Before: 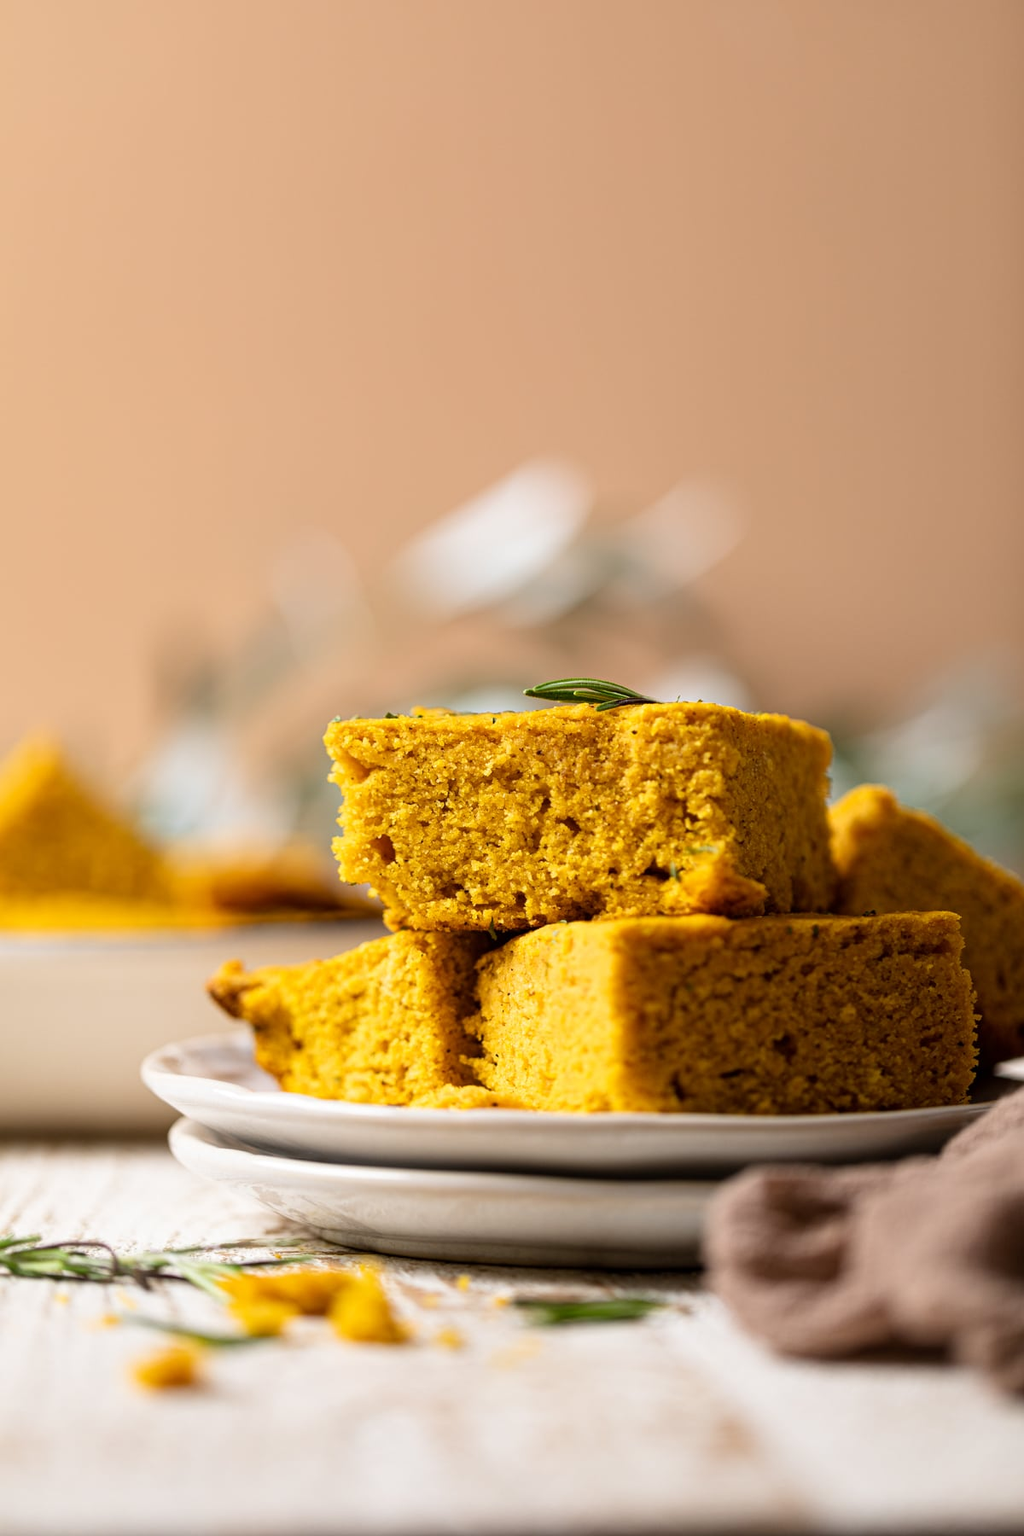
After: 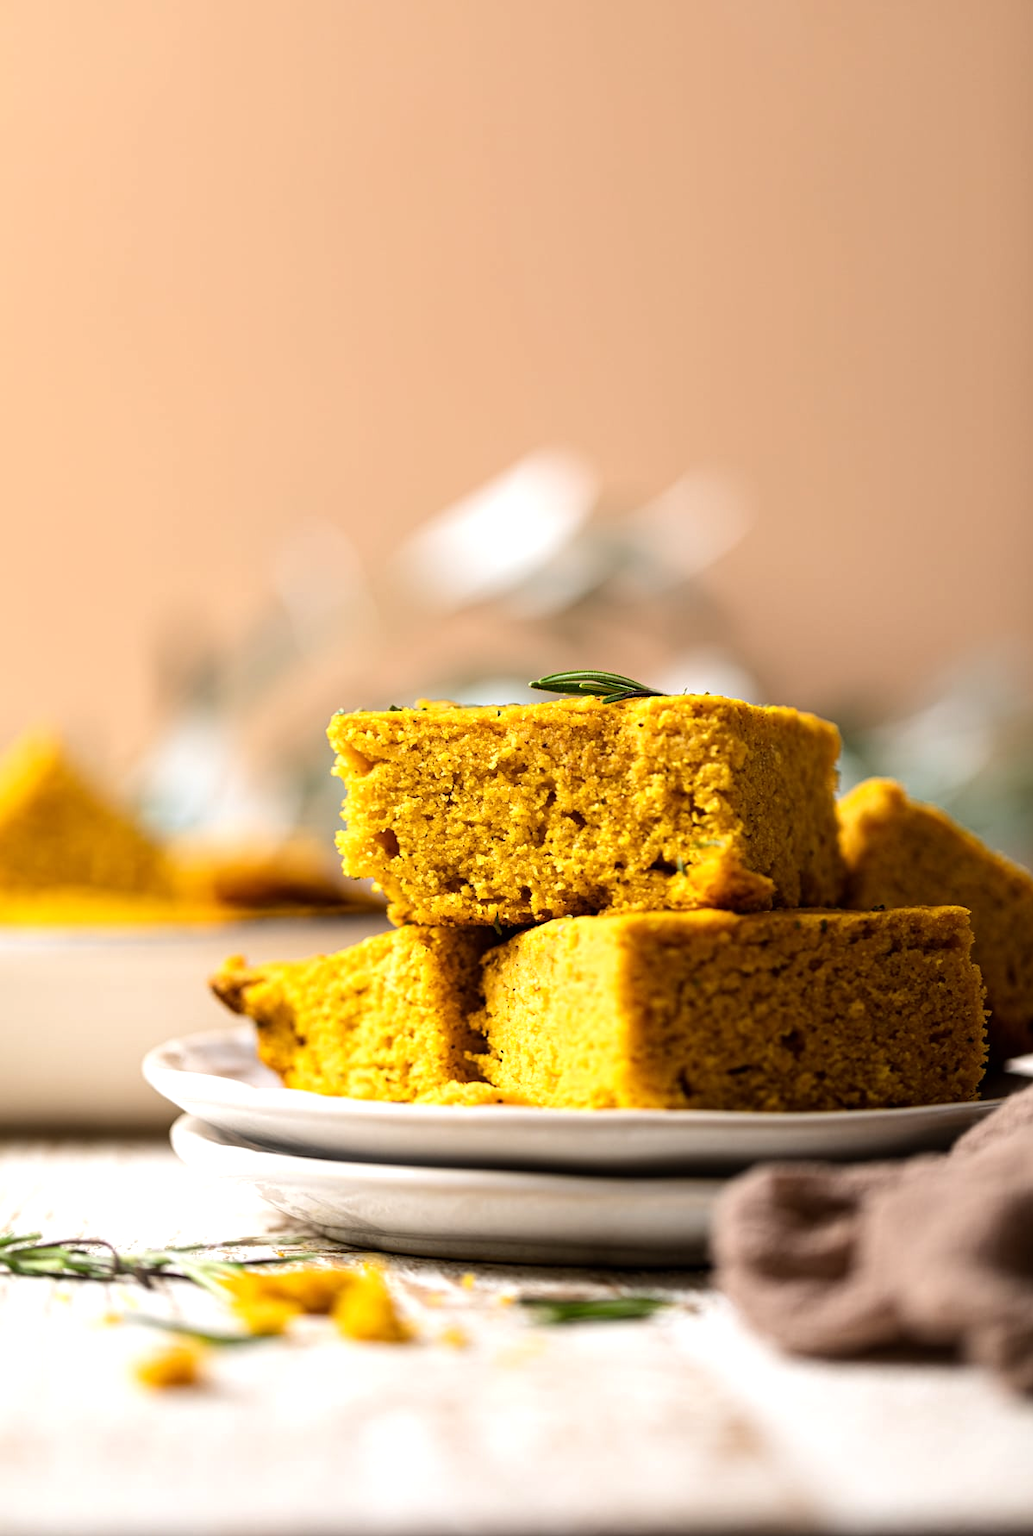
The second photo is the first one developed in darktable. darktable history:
tone equalizer: -8 EV -0.406 EV, -7 EV -0.369 EV, -6 EV -0.3 EV, -5 EV -0.188 EV, -3 EV 0.246 EV, -2 EV 0.317 EV, -1 EV 0.411 EV, +0 EV 0.412 EV, edges refinement/feathering 500, mask exposure compensation -1.57 EV, preserve details no
crop: top 0.991%, right 0.034%
